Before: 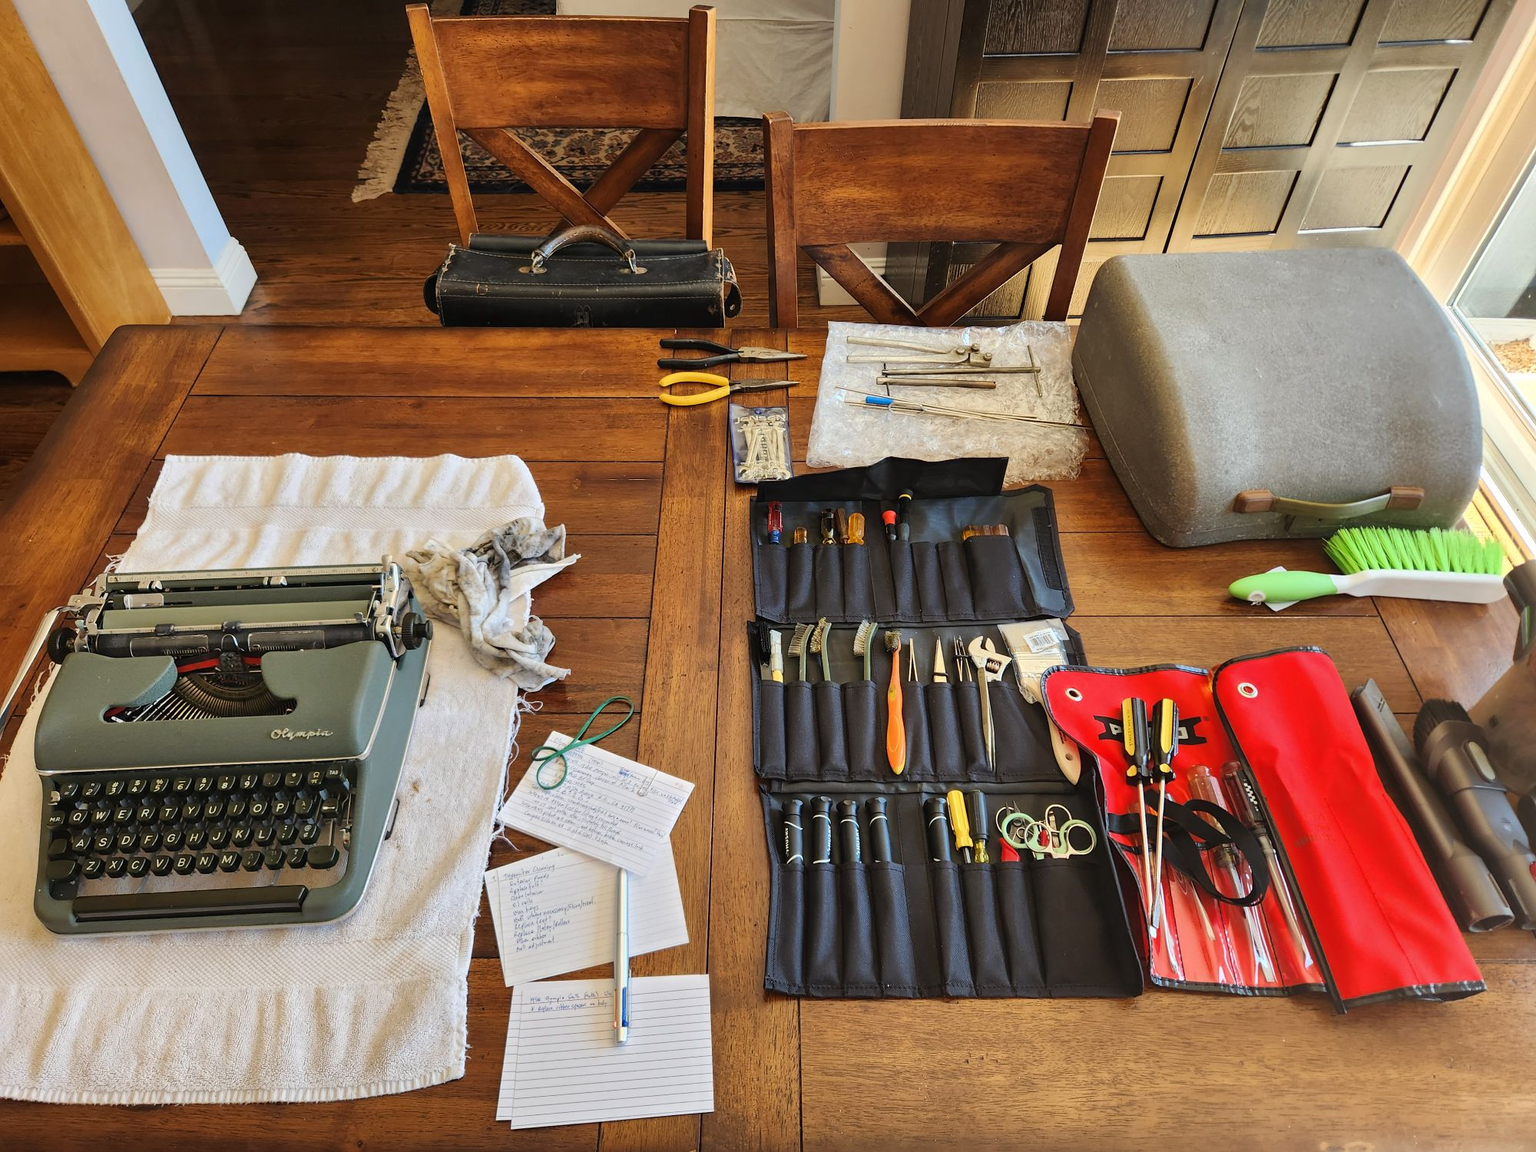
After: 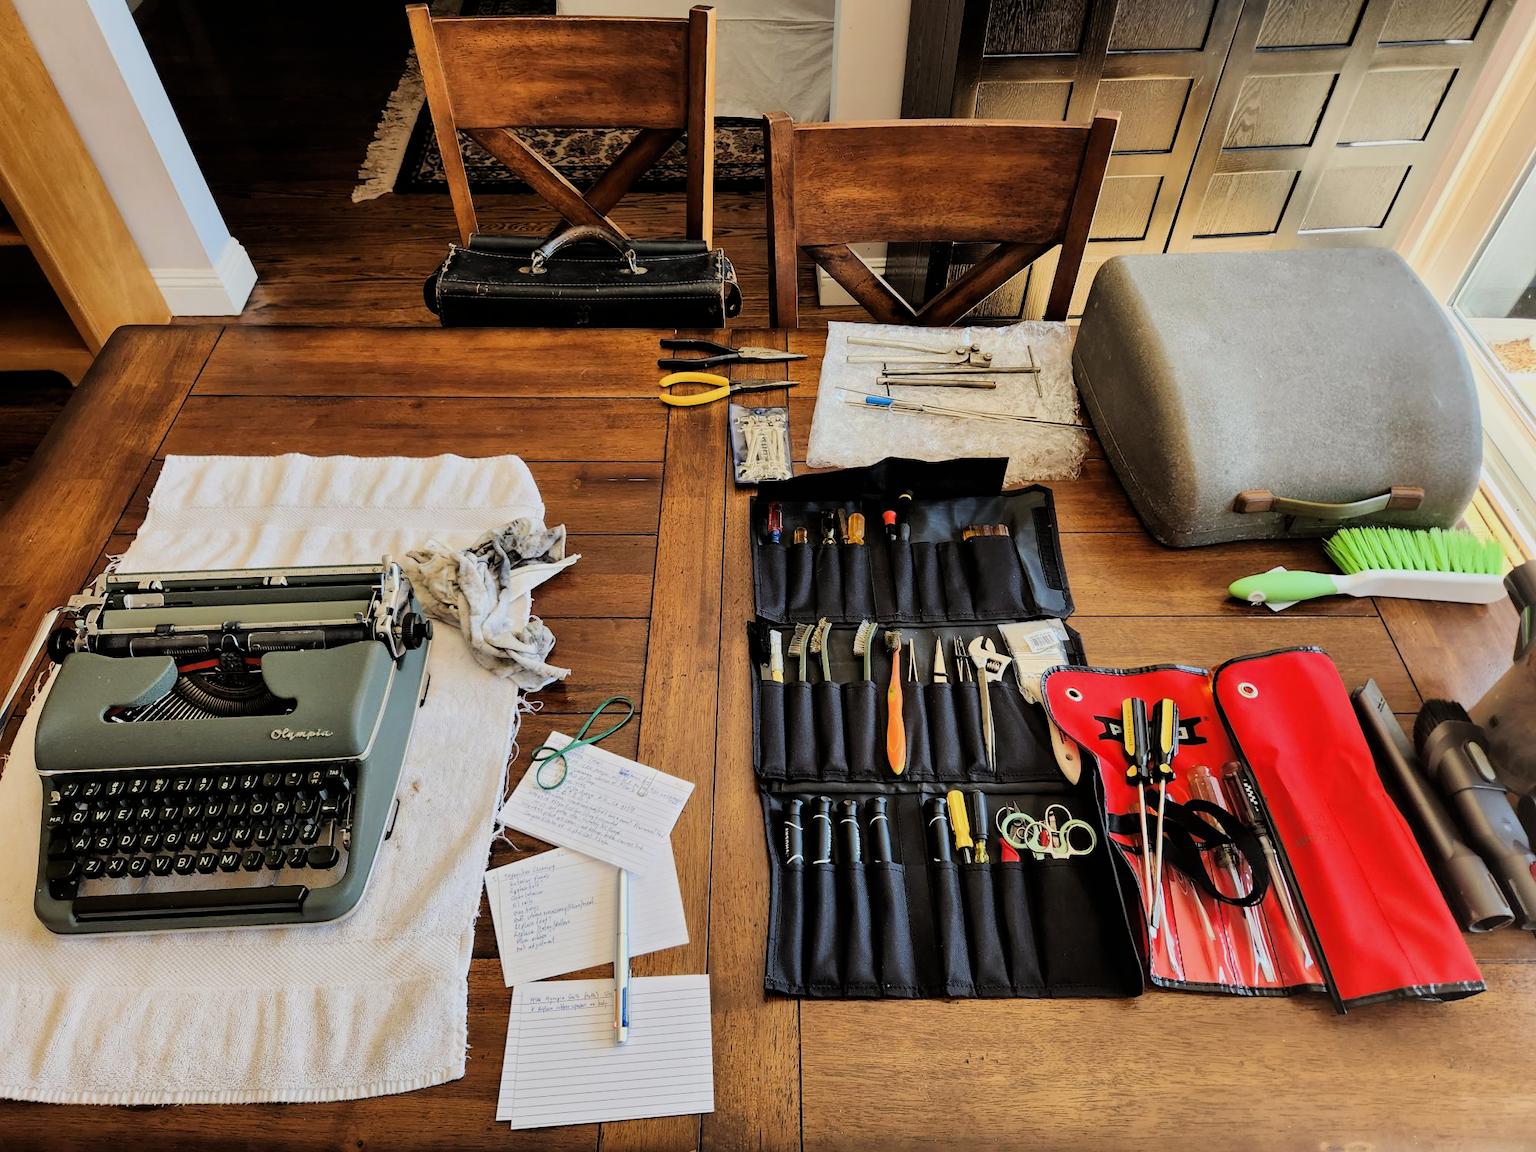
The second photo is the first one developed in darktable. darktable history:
filmic rgb: black relative exposure -5.01 EV, white relative exposure 3.97 EV, hardness 2.91, contrast 1.296
